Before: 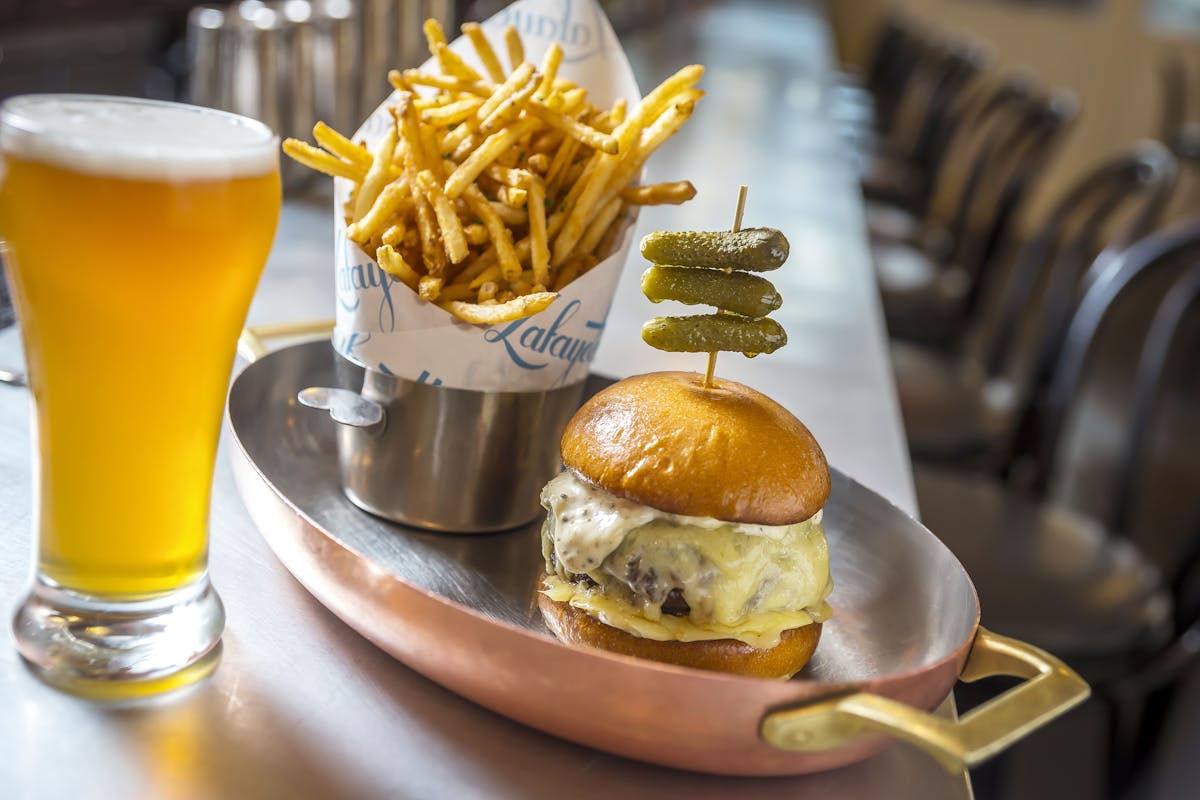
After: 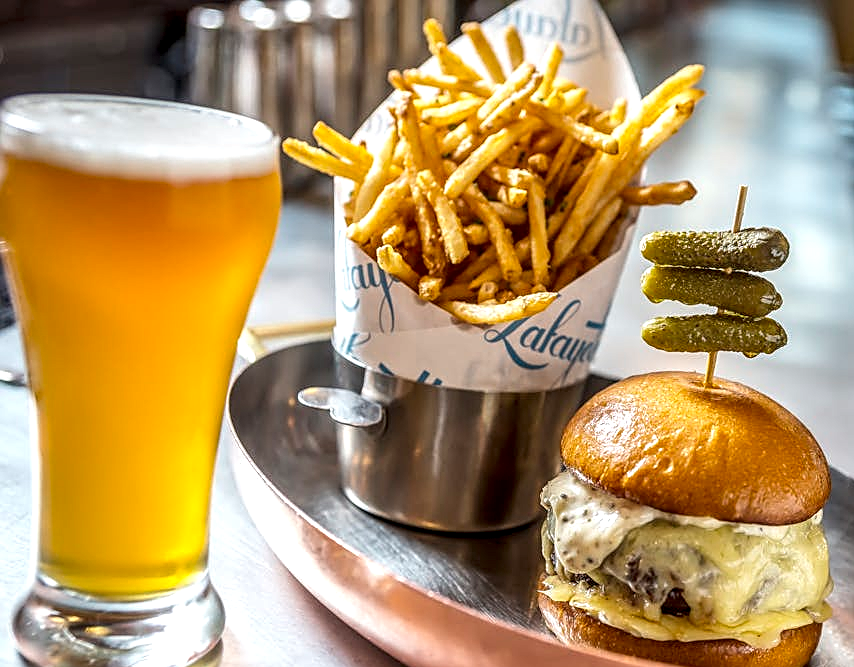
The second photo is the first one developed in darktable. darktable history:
local contrast: detail 161%
crop: right 28.832%, bottom 16.547%
sharpen: on, module defaults
